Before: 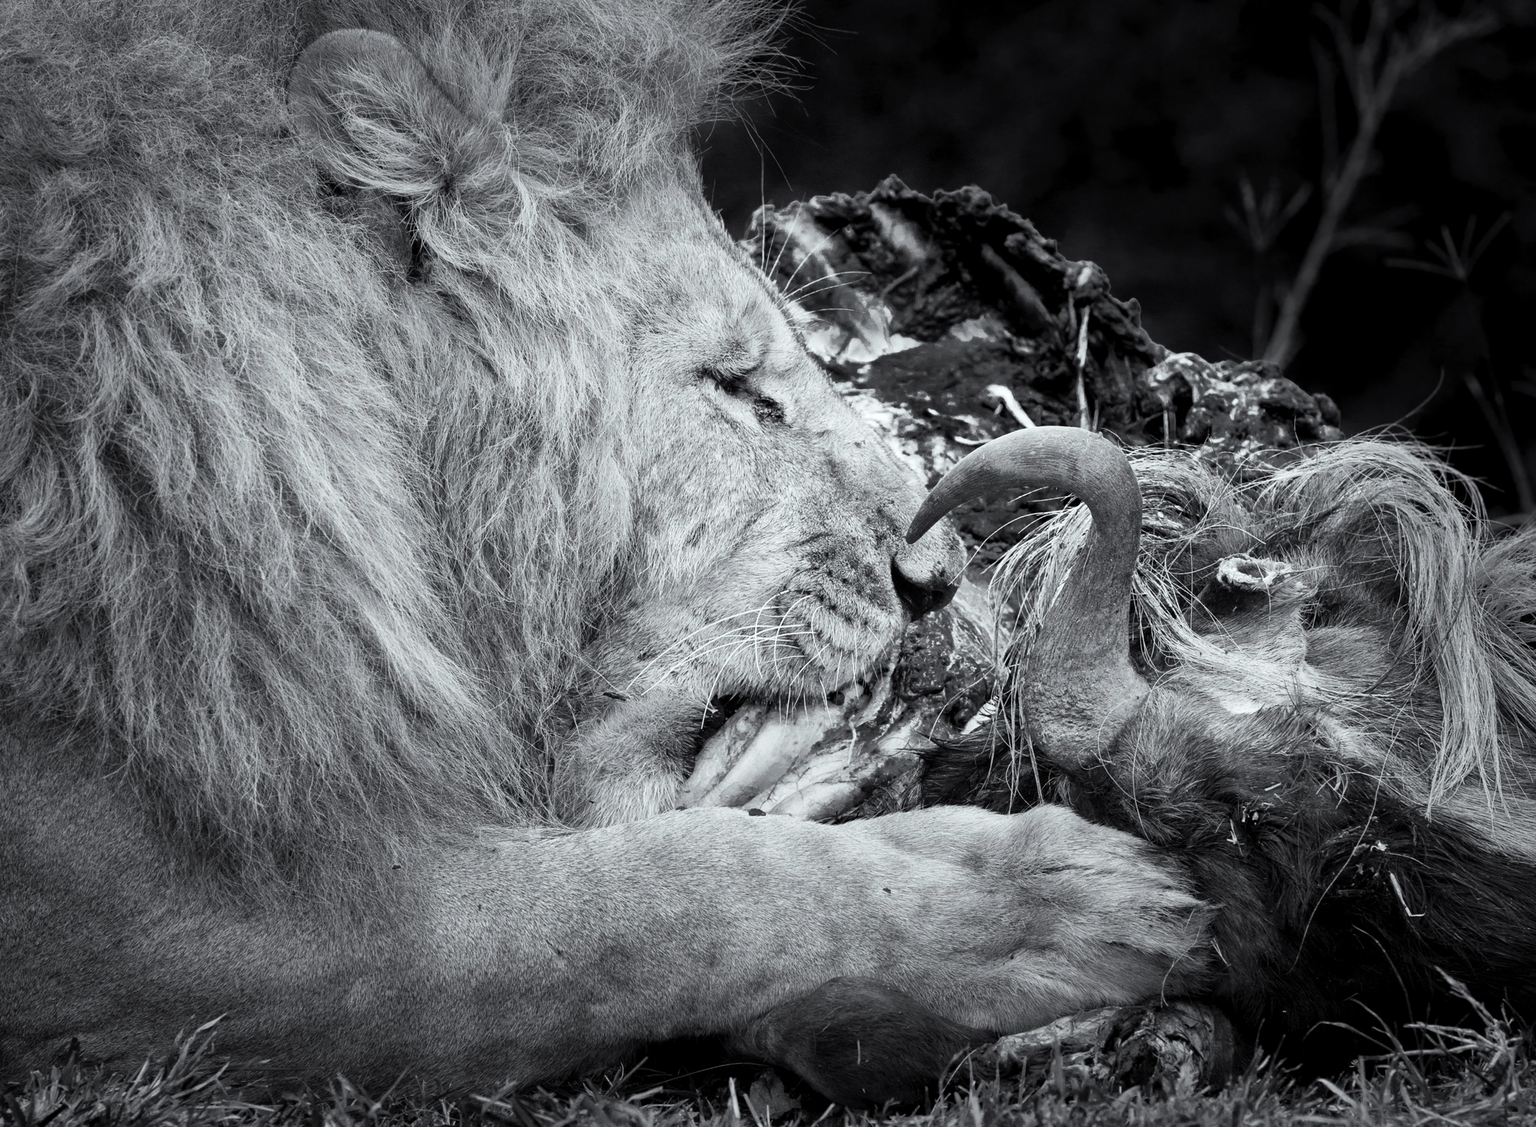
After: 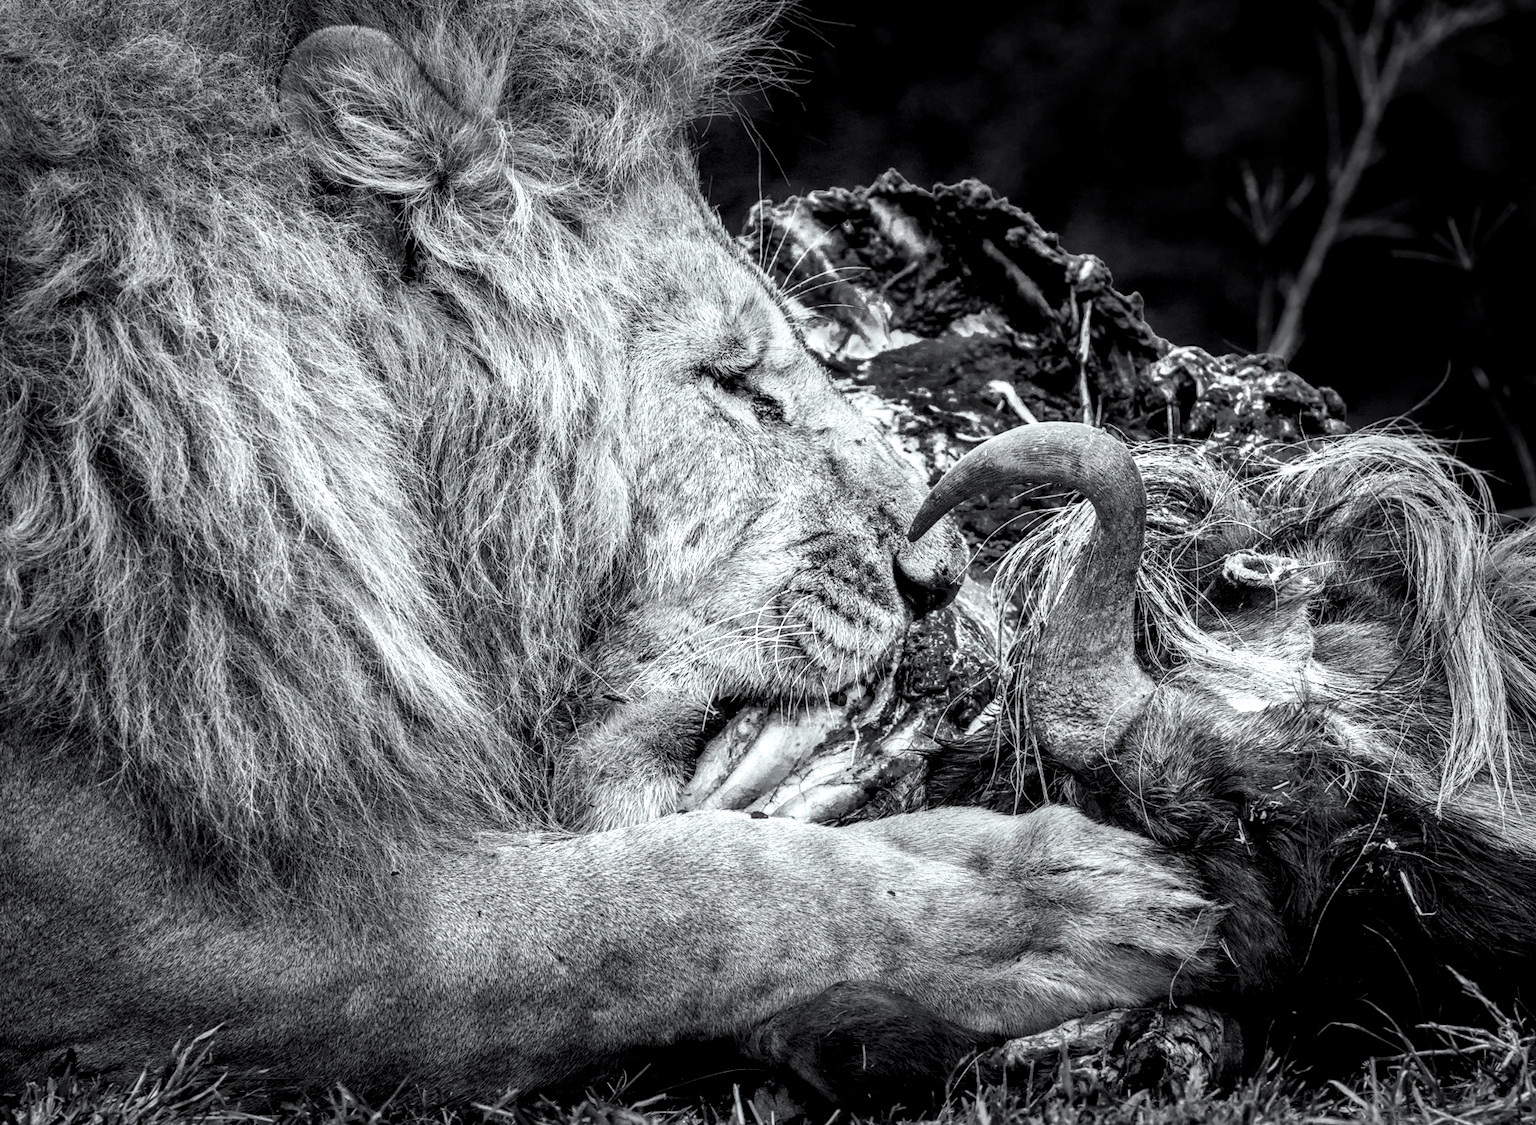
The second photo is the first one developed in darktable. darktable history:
tone equalizer: on, module defaults
rotate and perspective: rotation -0.45°, automatic cropping original format, crop left 0.008, crop right 0.992, crop top 0.012, crop bottom 0.988
local contrast: highlights 0%, shadows 0%, detail 182%
